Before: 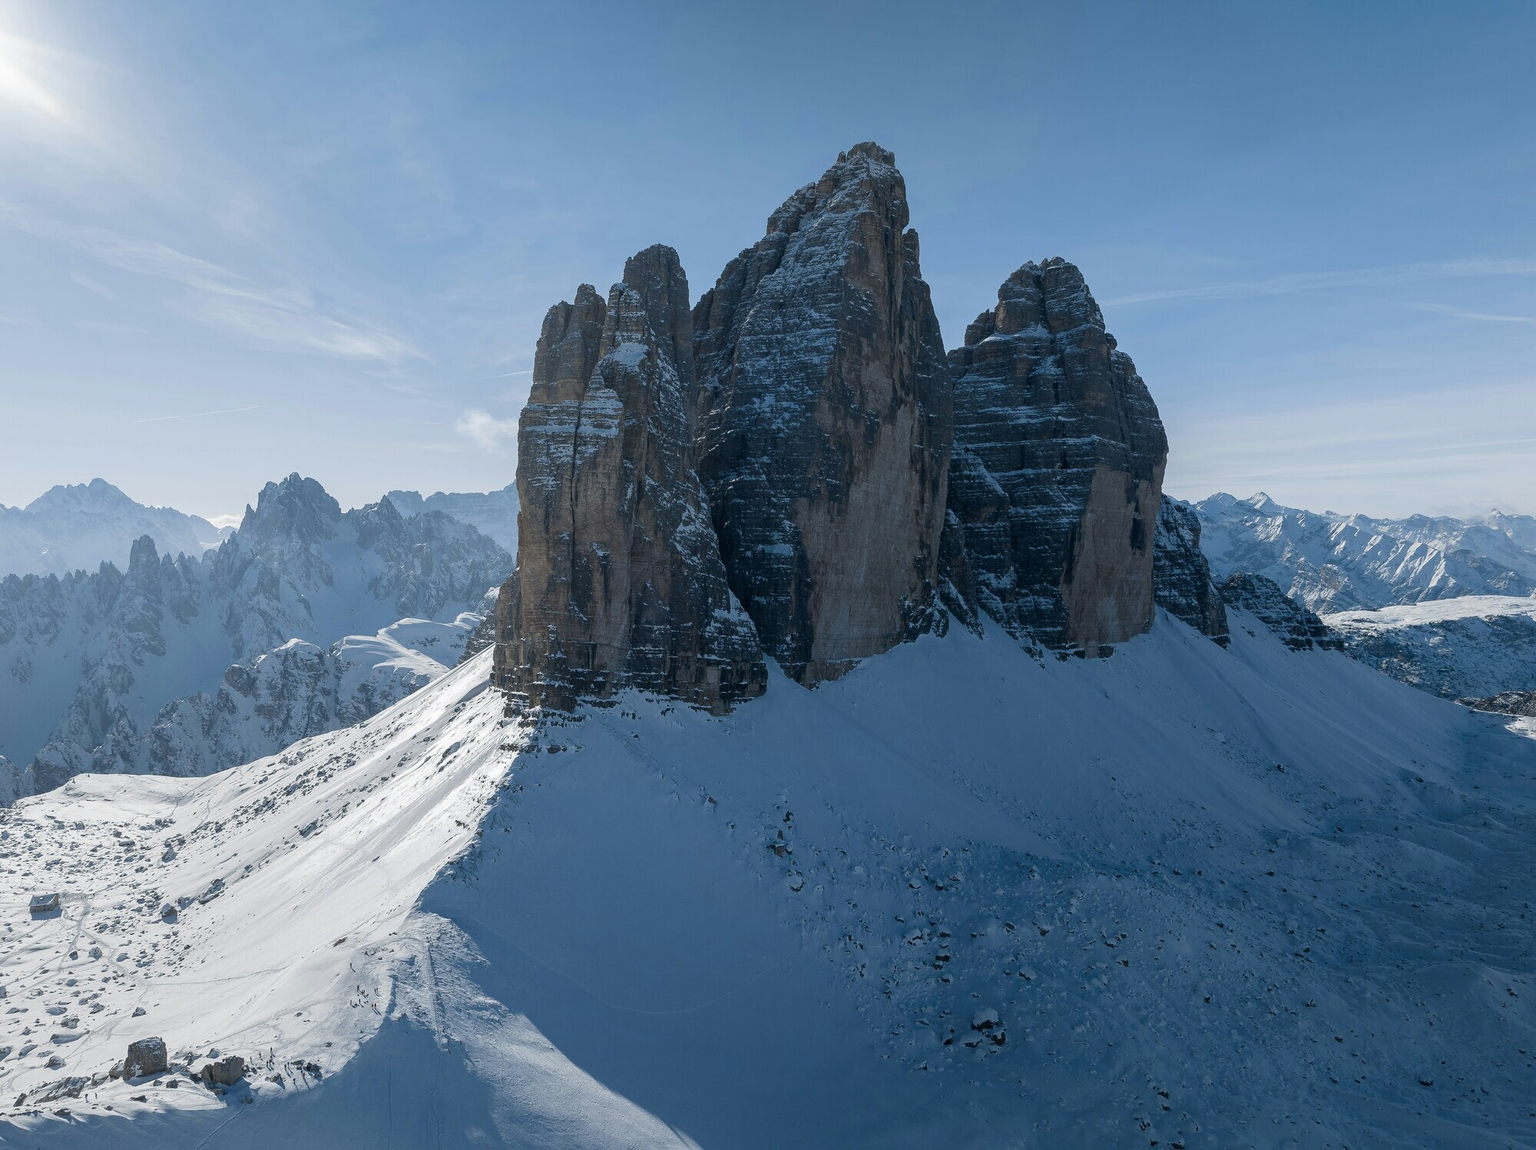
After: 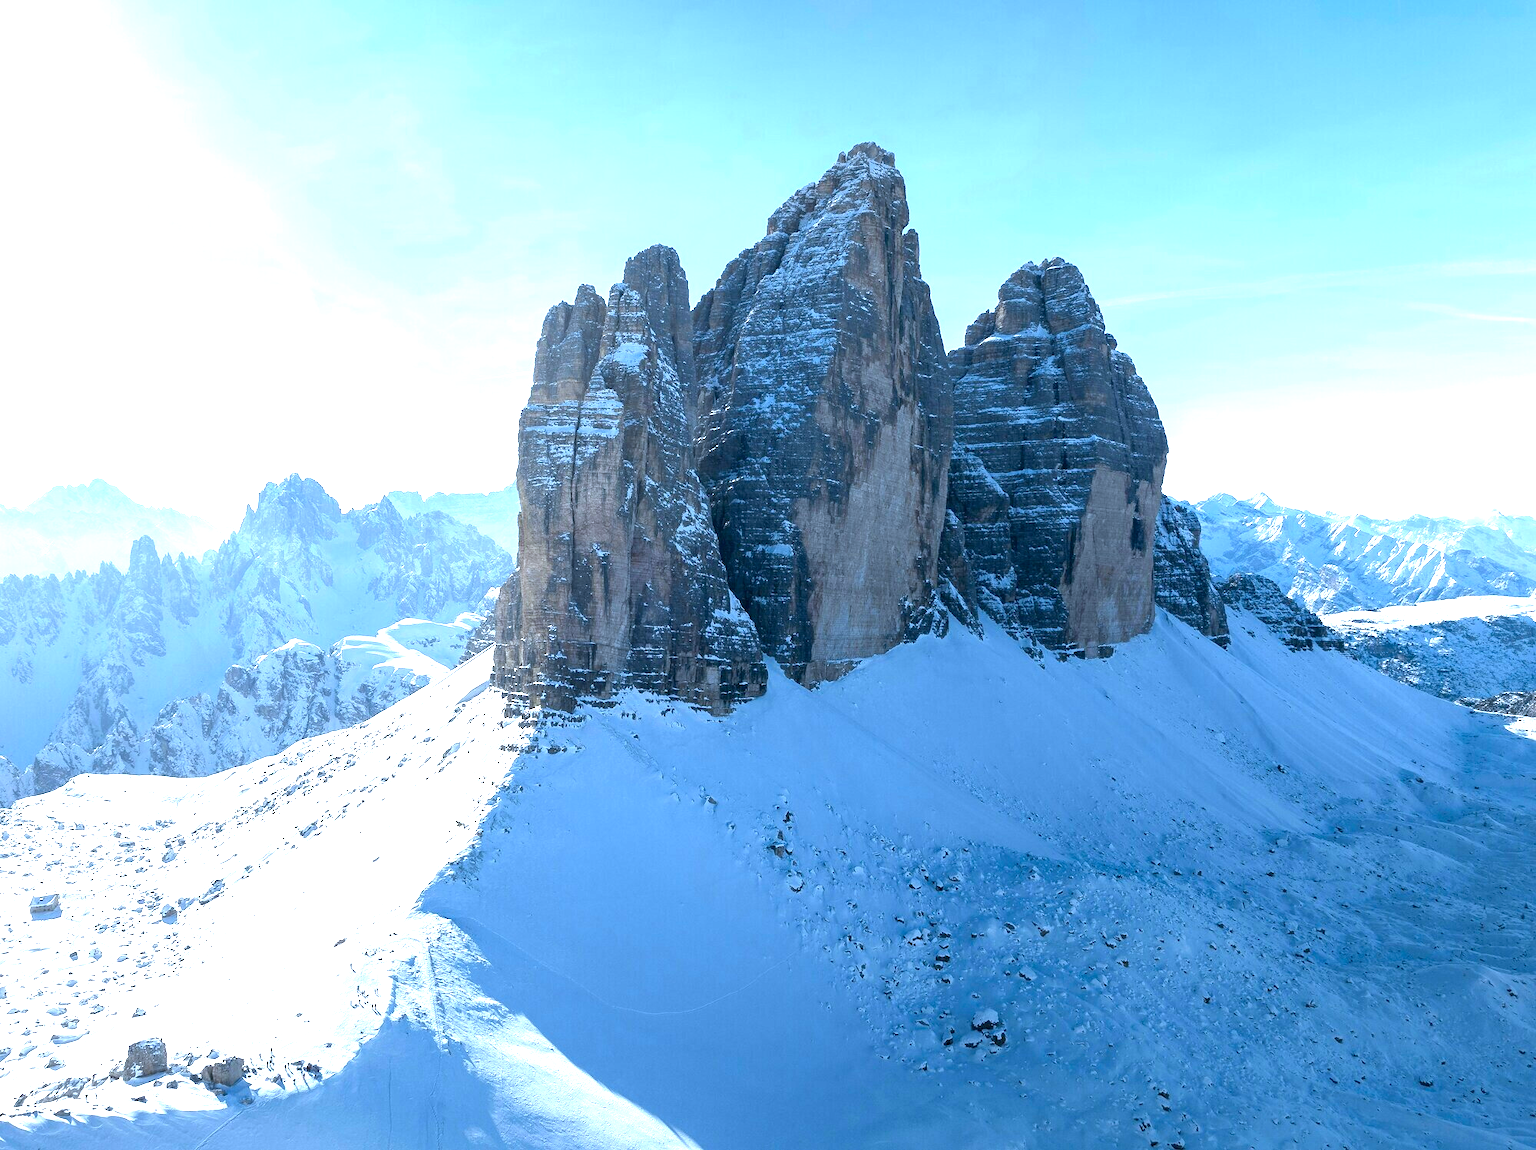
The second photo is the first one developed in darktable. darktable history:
exposure: black level correction 0.001, exposure 1.735 EV, compensate highlight preservation false
color calibration: x 0.37, y 0.382, temperature 4313.32 K
